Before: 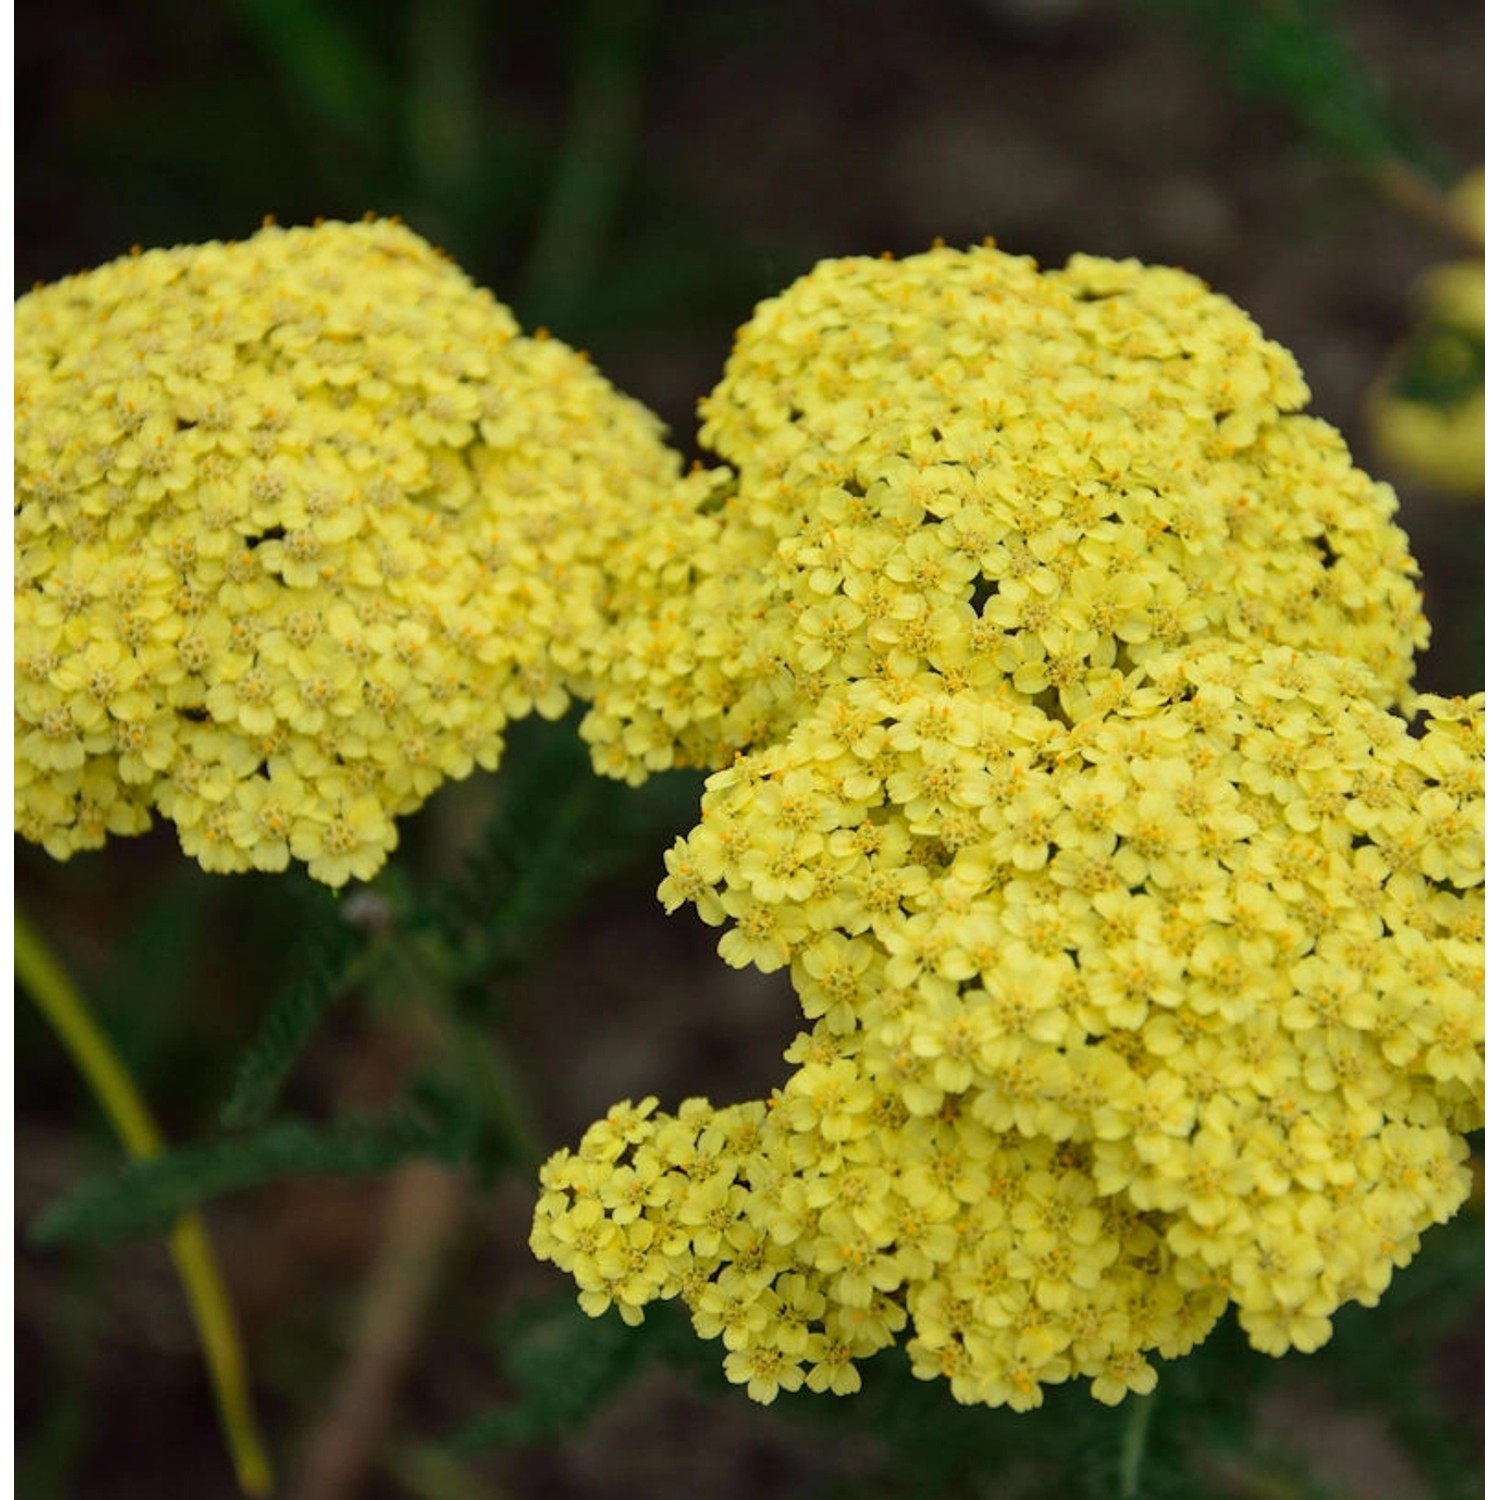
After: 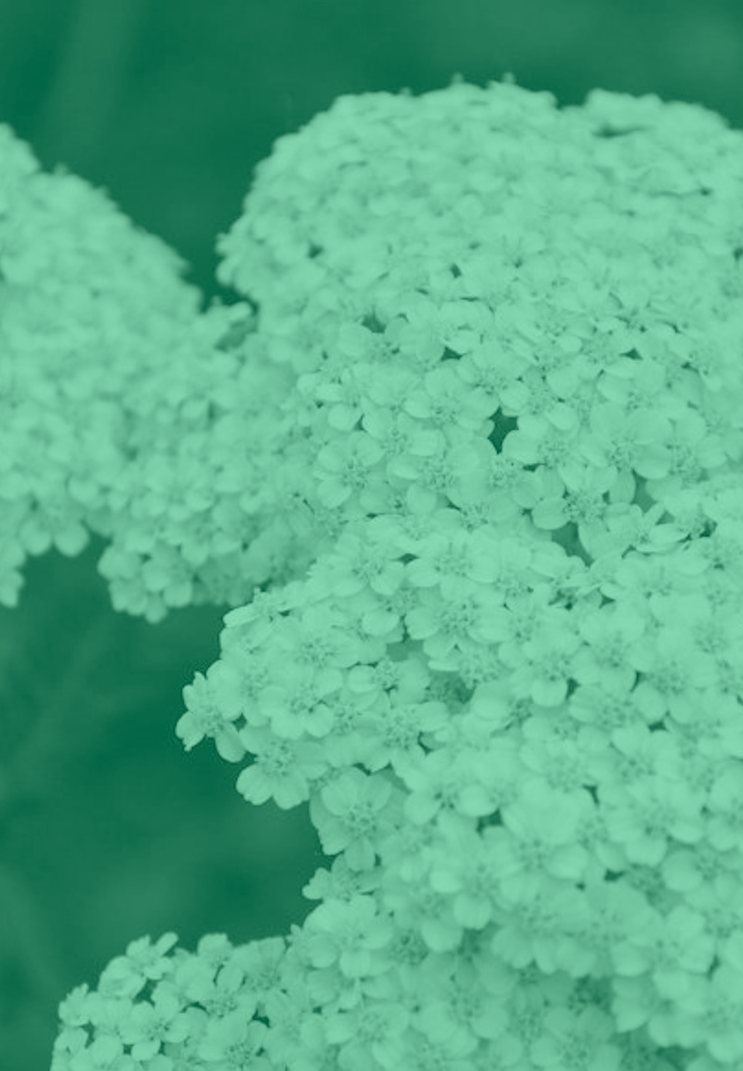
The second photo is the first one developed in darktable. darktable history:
colorize: hue 147.6°, saturation 65%, lightness 21.64%
crop: left 32.075%, top 10.976%, right 18.355%, bottom 17.596%
